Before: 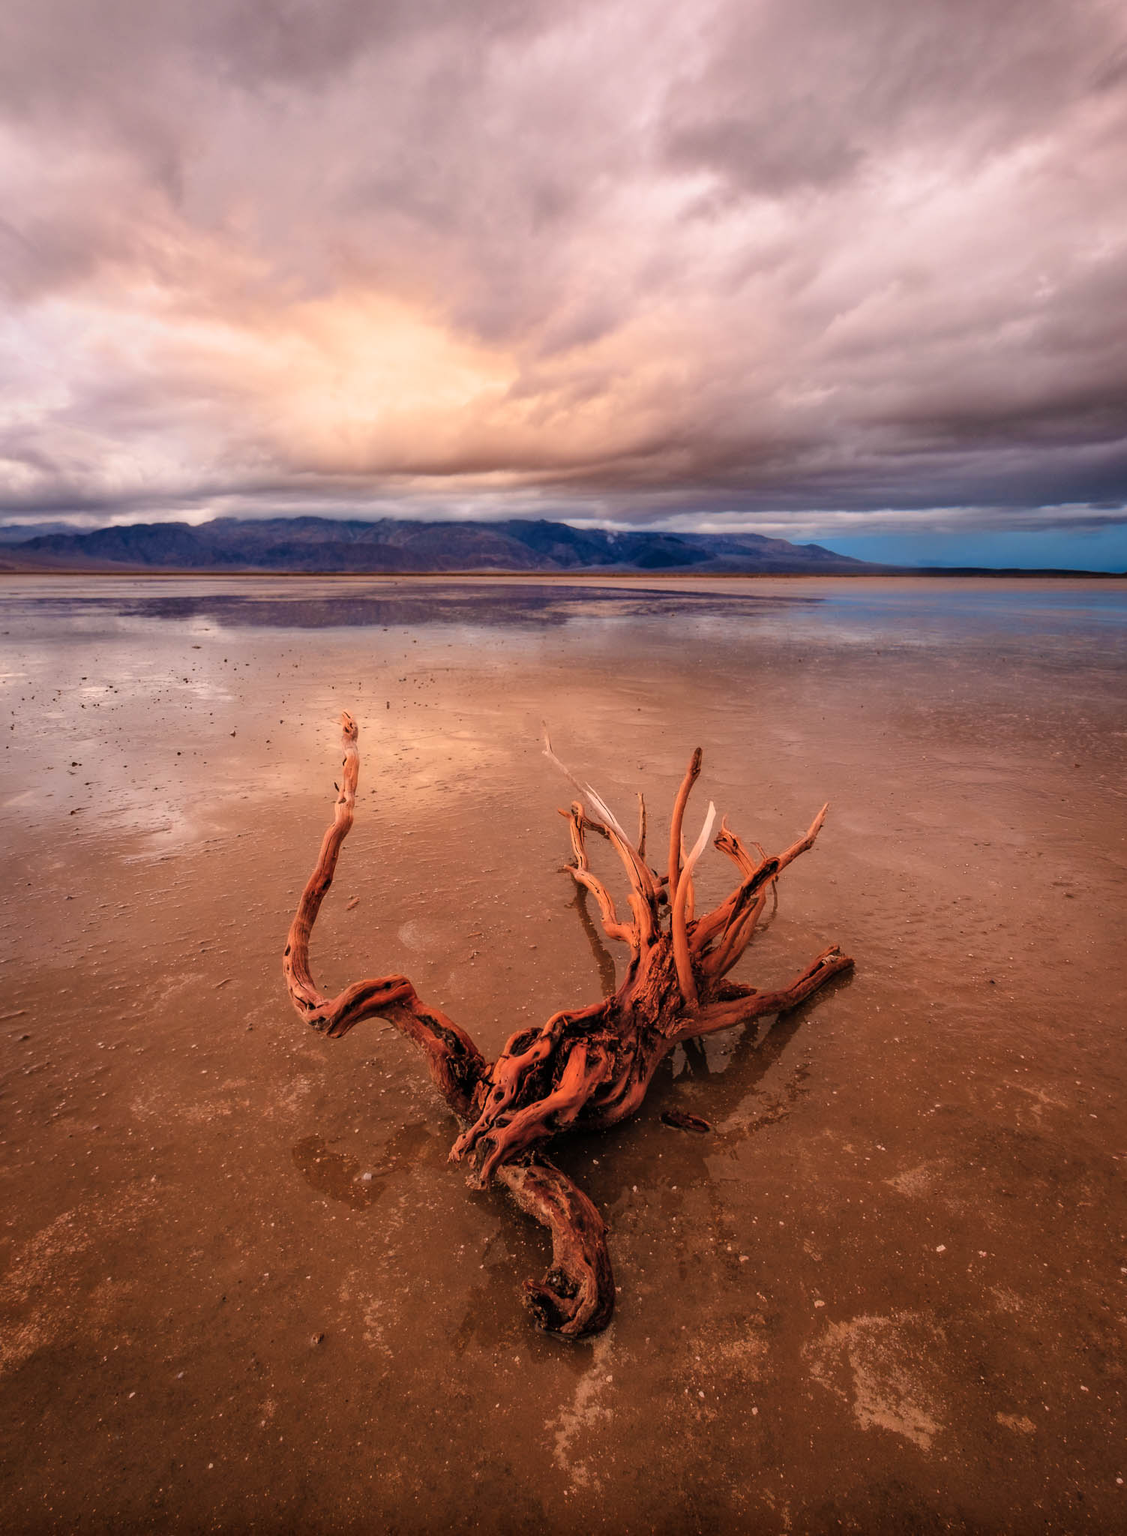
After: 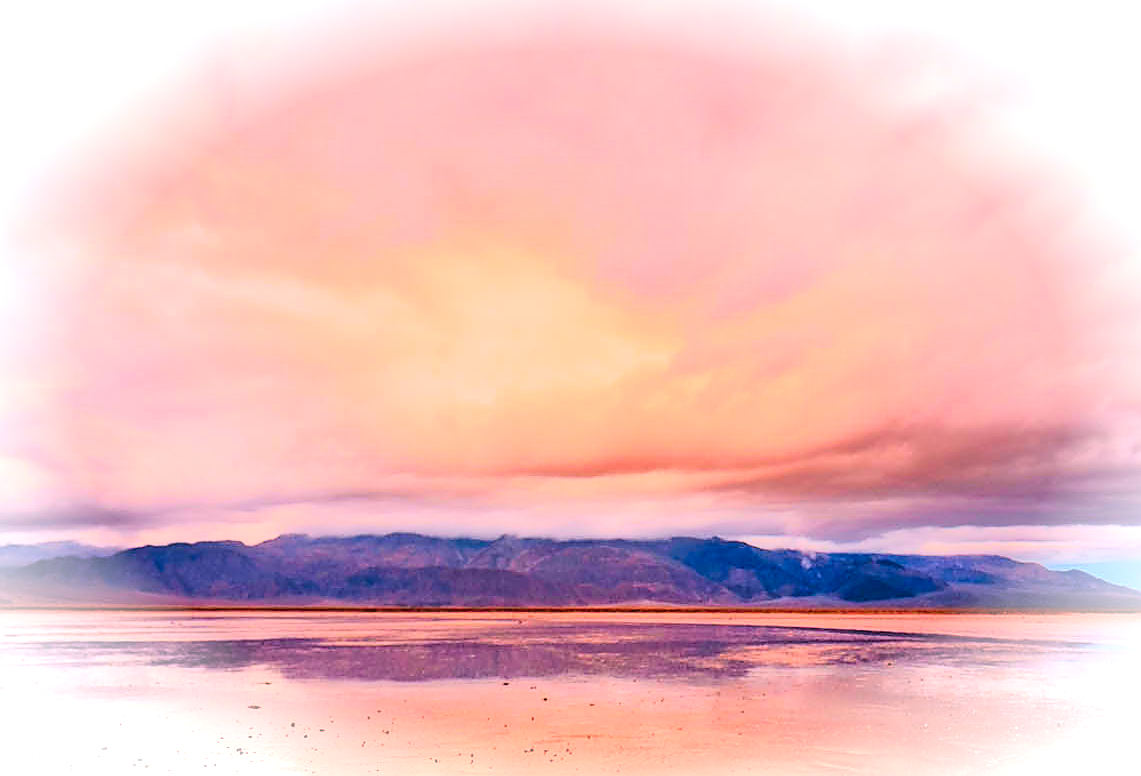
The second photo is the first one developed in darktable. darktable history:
sharpen: radius 1.381, amount 1.247, threshold 0.804
filmic rgb: black relative exposure -7.65 EV, white relative exposure 4.56 EV, hardness 3.61
contrast brightness saturation: contrast 0.202, brightness 0.201, saturation 0.796
exposure: black level correction 0.001, exposure 0.499 EV, compensate highlight preservation false
crop: left 0.573%, top 7.632%, right 23.453%, bottom 54.445%
tone curve: curves: ch0 [(0.013, 0) (0.061, 0.068) (0.239, 0.256) (0.502, 0.505) (0.683, 0.676) (0.761, 0.773) (0.858, 0.858) (0.987, 0.945)]; ch1 [(0, 0) (0.172, 0.123) (0.304, 0.267) (0.414, 0.395) (0.472, 0.473) (0.502, 0.508) (0.521, 0.528) (0.583, 0.595) (0.654, 0.673) (0.728, 0.761) (1, 1)]; ch2 [(0, 0) (0.411, 0.424) (0.485, 0.476) (0.502, 0.502) (0.553, 0.557) (0.57, 0.576) (1, 1)], color space Lab, independent channels, preserve colors none
vignetting: fall-off start 87.01%, brightness 0.992, saturation -0.49, automatic ratio true
color correction: highlights a* 7.15, highlights b* 3.93
